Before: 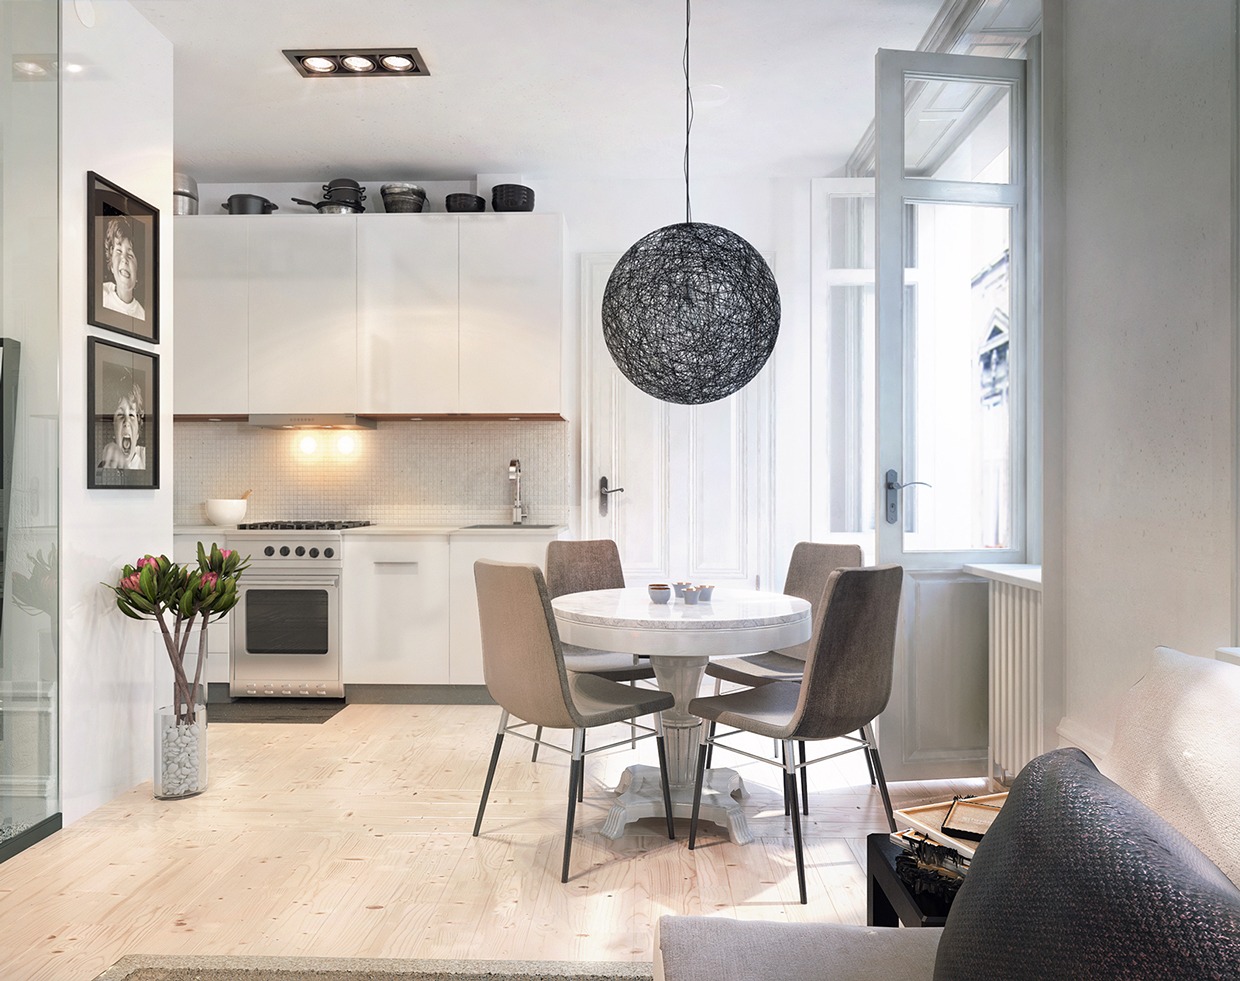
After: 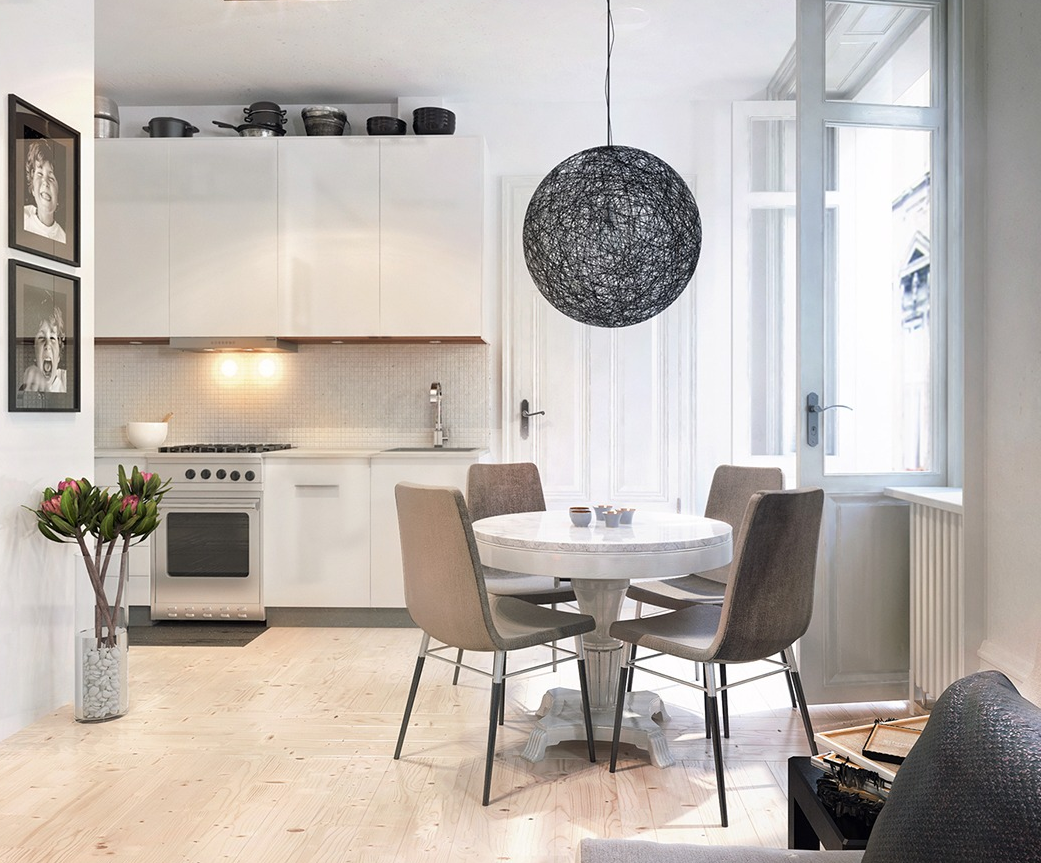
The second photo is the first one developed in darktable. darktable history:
crop: left 6.435%, top 7.948%, right 9.542%, bottom 3.997%
